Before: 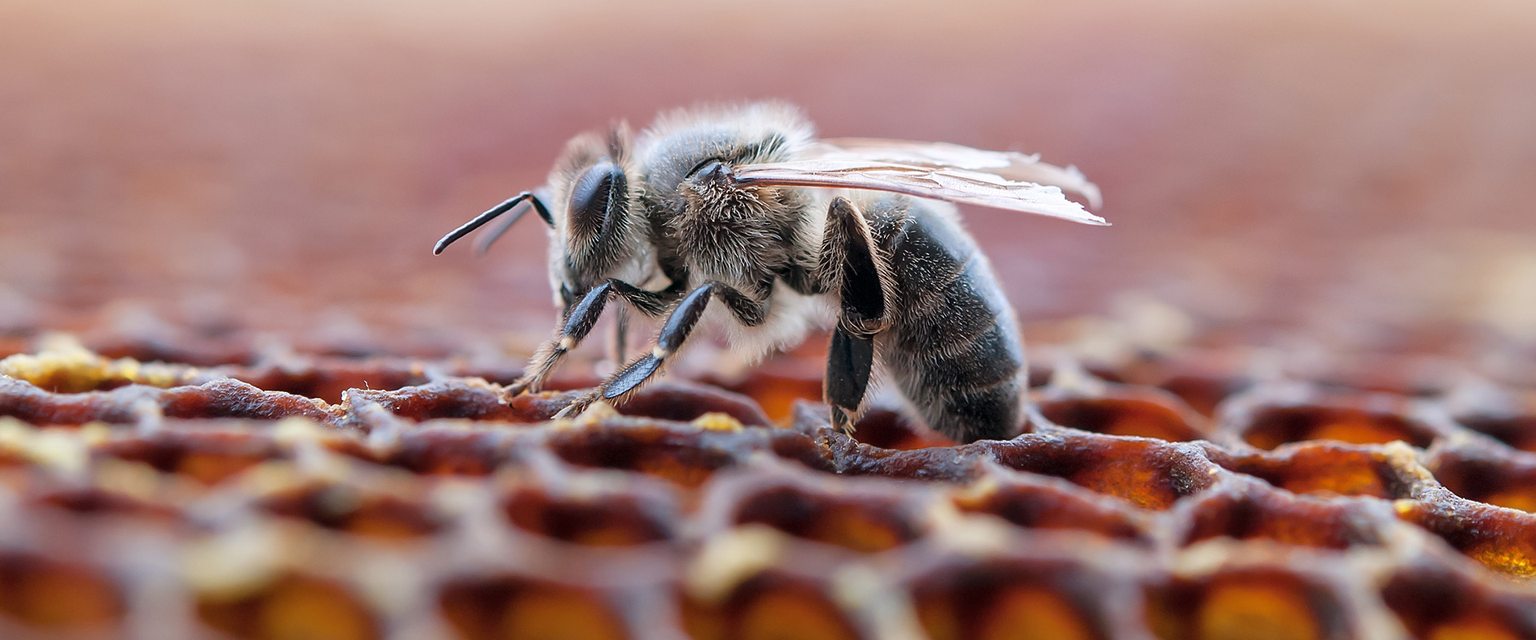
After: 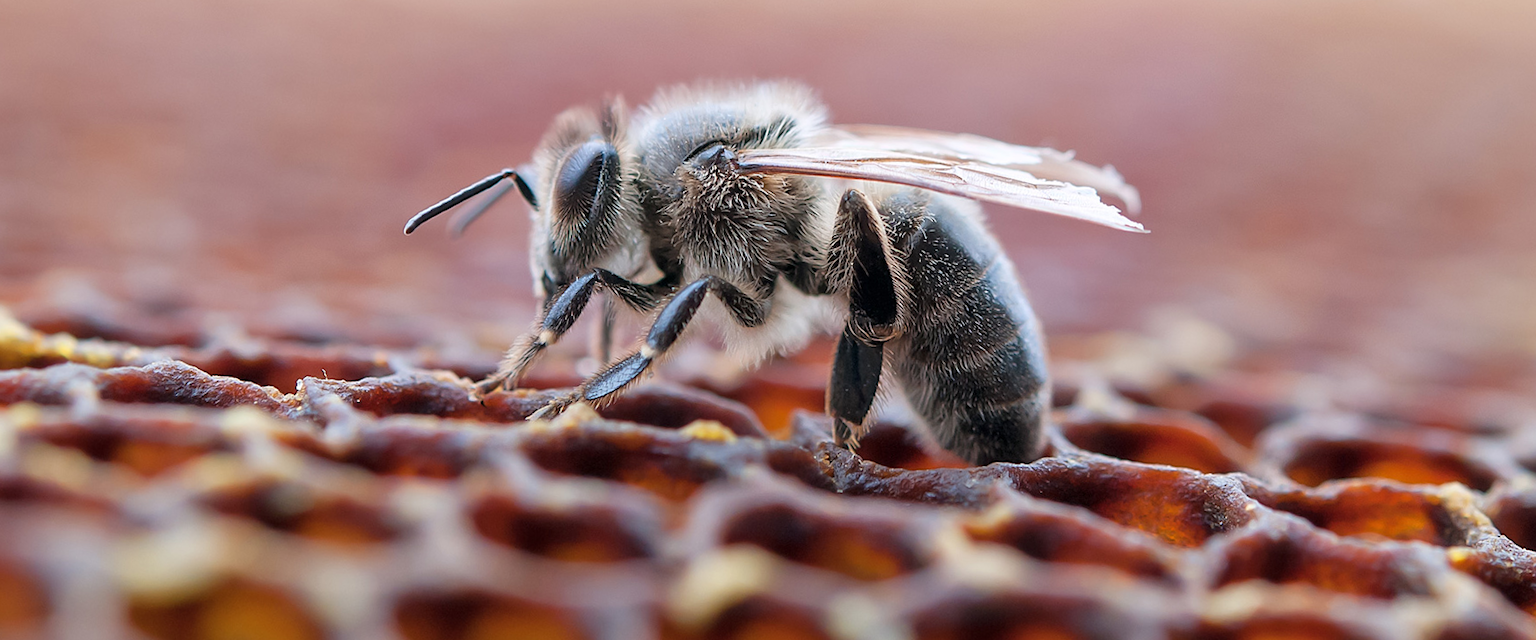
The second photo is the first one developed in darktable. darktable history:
bloom: size 3%, threshold 100%, strength 0%
crop and rotate: angle -2.38°
